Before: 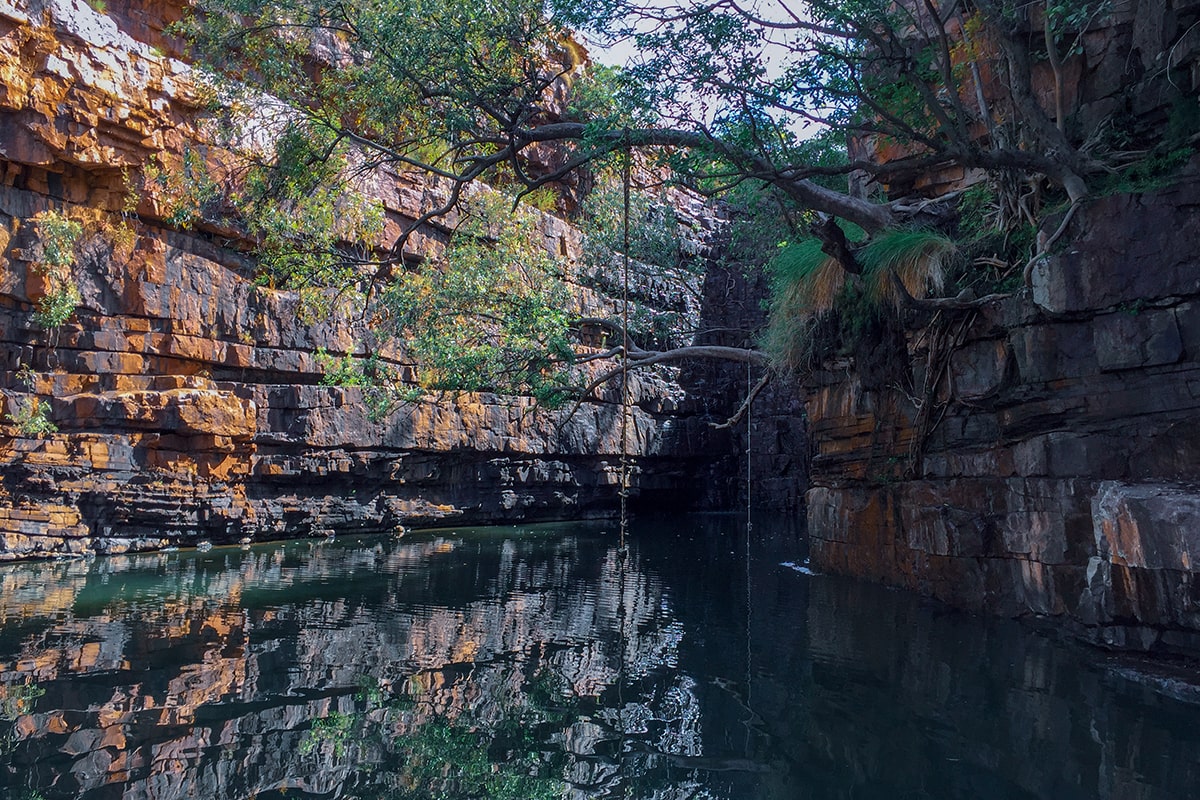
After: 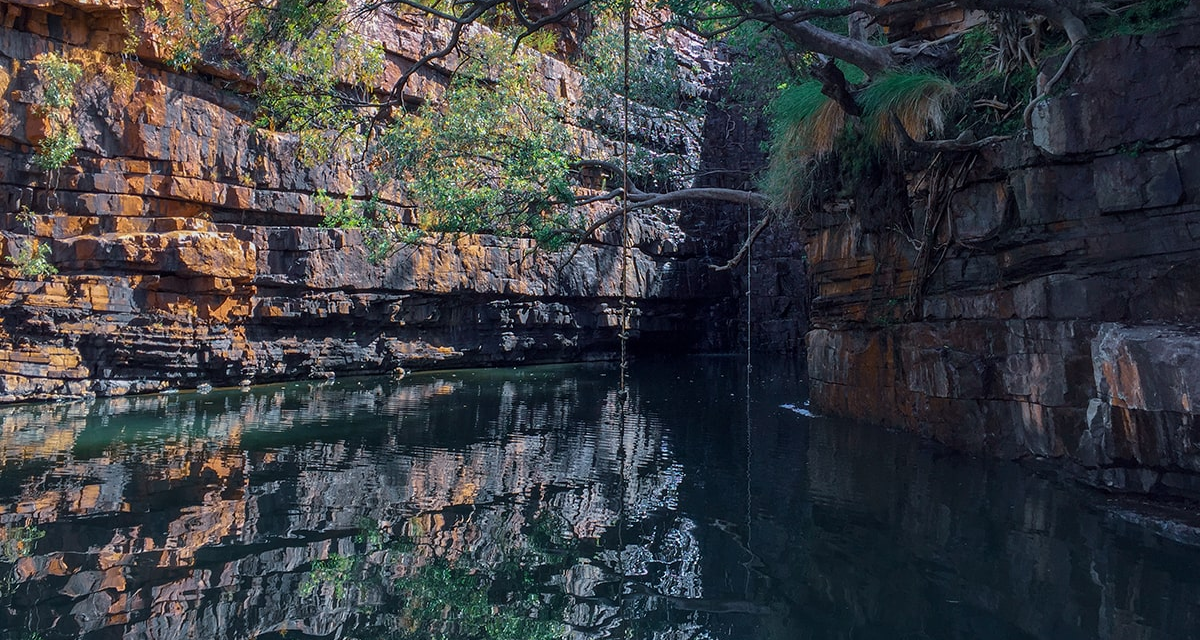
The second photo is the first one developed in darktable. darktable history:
crop and rotate: top 19.998%
color balance: on, module defaults
